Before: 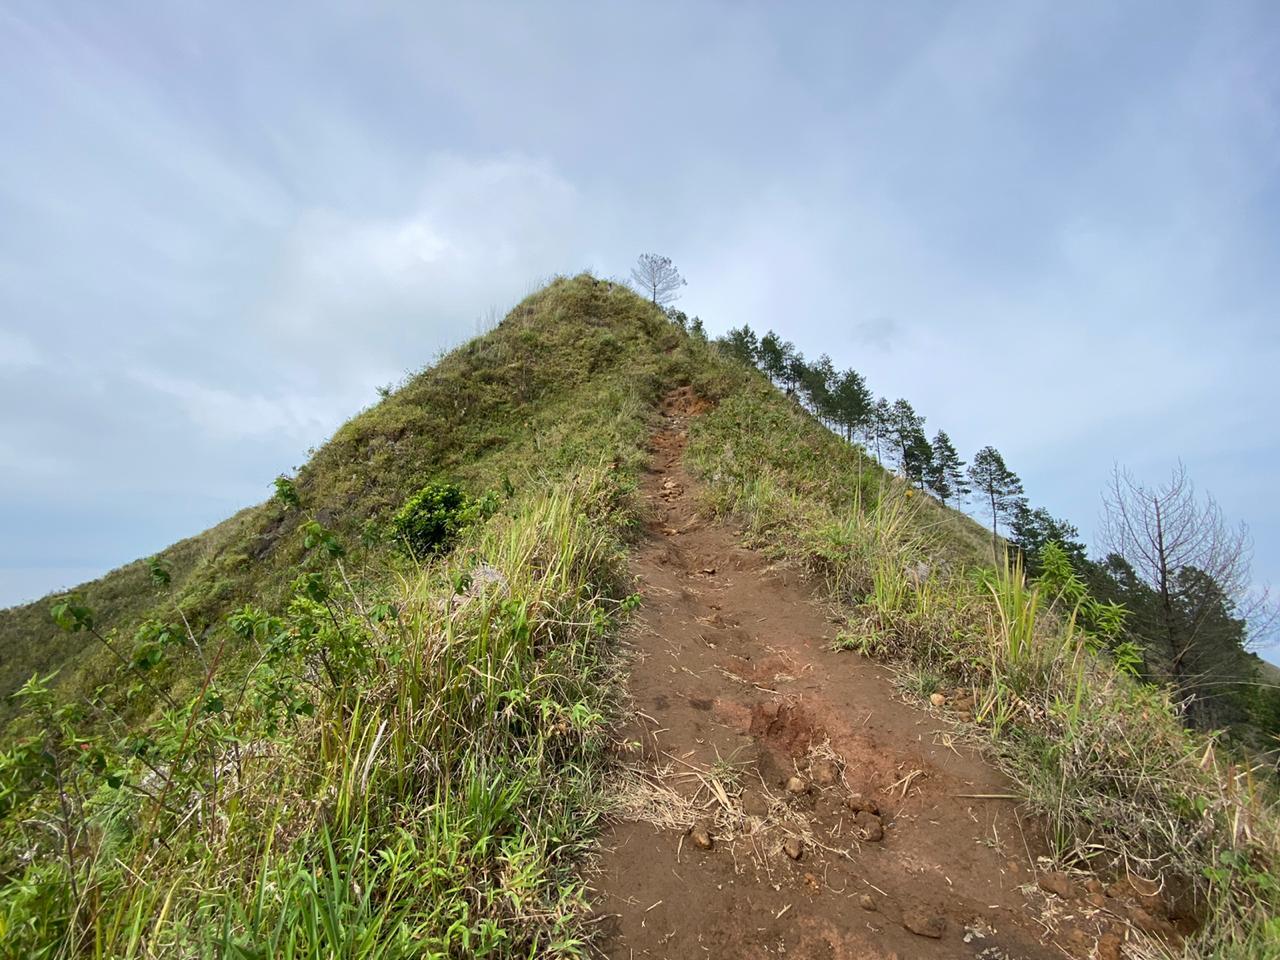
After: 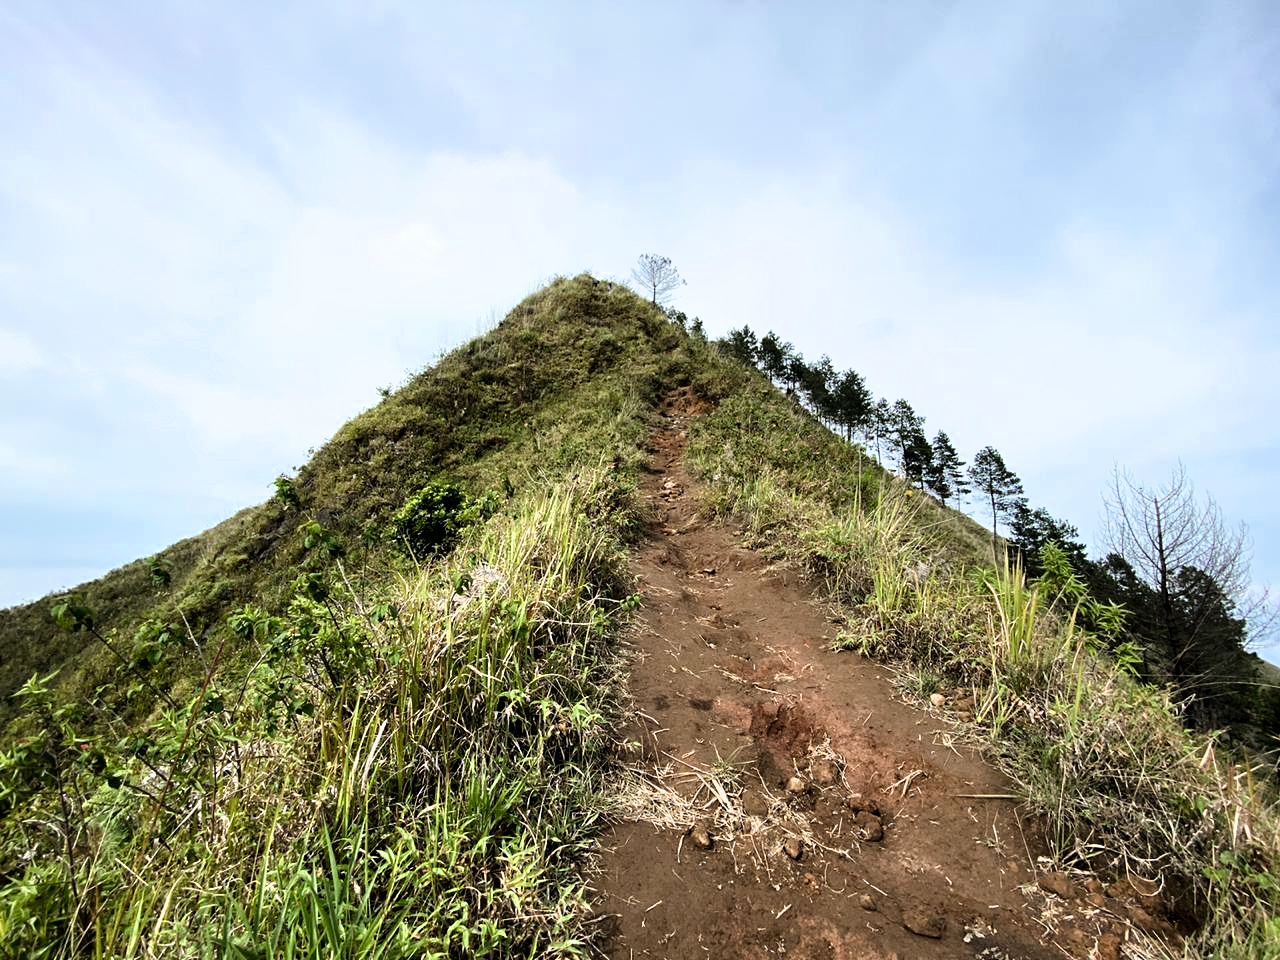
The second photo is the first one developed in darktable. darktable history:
filmic rgb: black relative exposure -8.29 EV, white relative exposure 2.21 EV, hardness 7.12, latitude 85.83%, contrast 1.686, highlights saturation mix -3.96%, shadows ↔ highlights balance -2.86%
color calibration: output R [0.999, 0.026, -0.11, 0], output G [-0.019, 1.037, -0.099, 0], output B [0.022, -0.023, 0.902, 0], illuminant same as pipeline (D50), adaptation XYZ, x 0.345, y 0.358, temperature 5021.48 K
